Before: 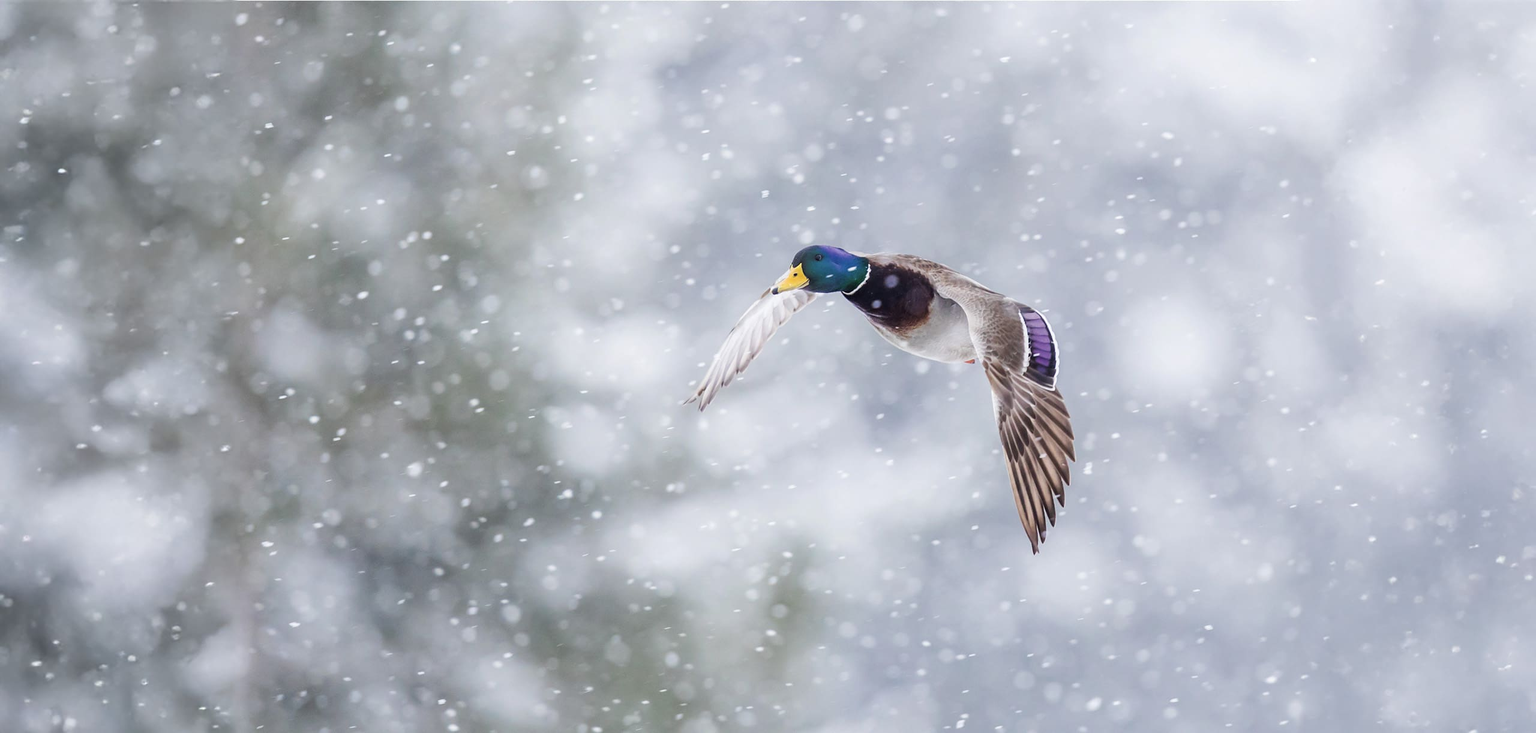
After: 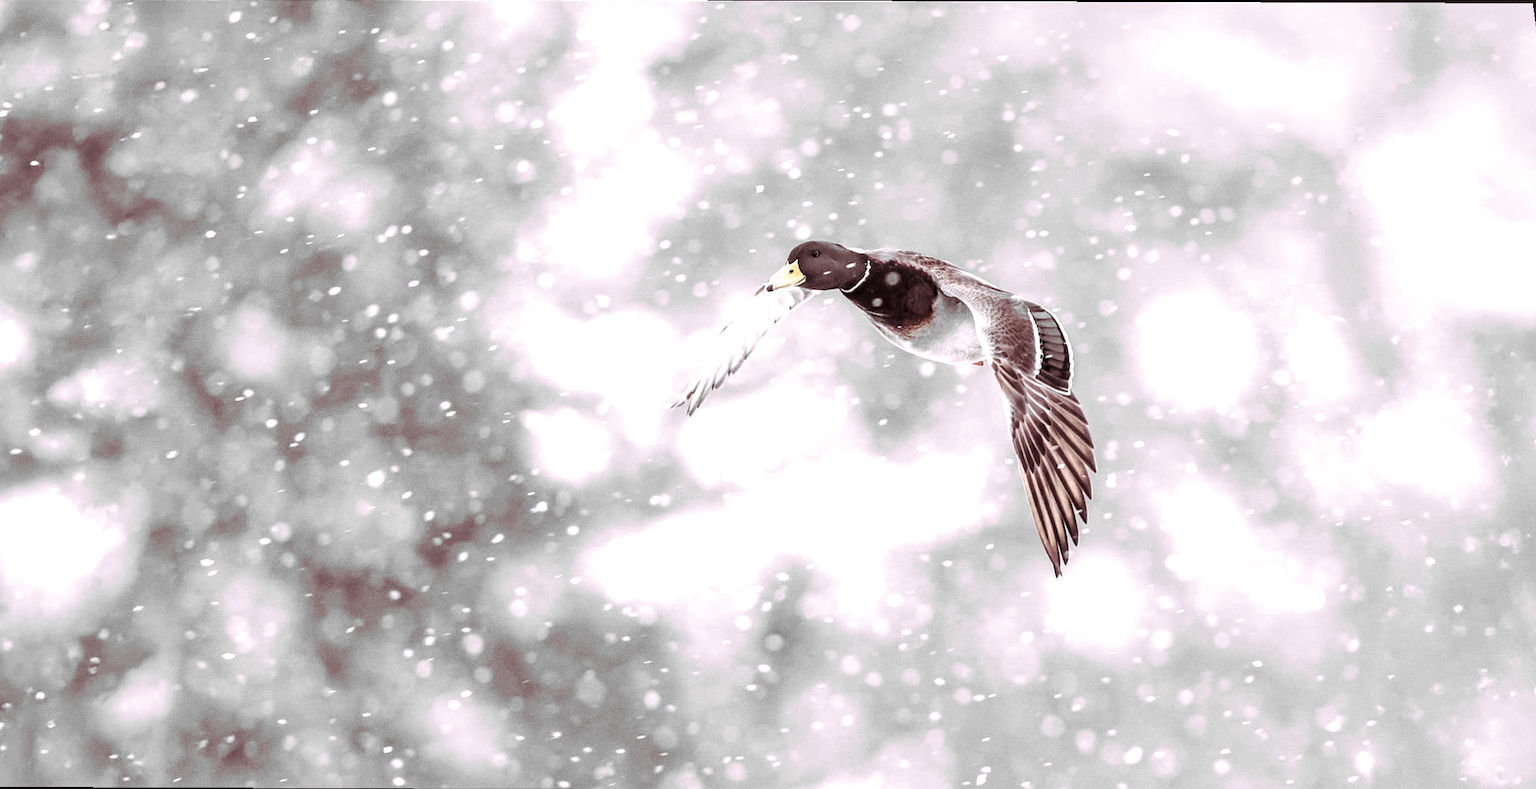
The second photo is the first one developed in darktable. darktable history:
split-toning: highlights › hue 298.8°, highlights › saturation 0.73, compress 41.76%
color zones: curves: ch0 [(0, 0.447) (0.184, 0.543) (0.323, 0.476) (0.429, 0.445) (0.571, 0.443) (0.714, 0.451) (0.857, 0.452) (1, 0.447)]; ch1 [(0, 0.464) (0.176, 0.46) (0.287, 0.177) (0.429, 0.002) (0.571, 0) (0.714, 0) (0.857, 0) (1, 0.464)], mix 20%
local contrast: detail 150%
shadows and highlights: shadows 25, highlights -25
contrast brightness saturation: brightness 0.15
rotate and perspective: rotation 0.215°, lens shift (vertical) -0.139, crop left 0.069, crop right 0.939, crop top 0.002, crop bottom 0.996
tone equalizer: -8 EV -0.75 EV, -7 EV -0.7 EV, -6 EV -0.6 EV, -5 EV -0.4 EV, -3 EV 0.4 EV, -2 EV 0.6 EV, -1 EV 0.7 EV, +0 EV 0.75 EV, edges refinement/feathering 500, mask exposure compensation -1.57 EV, preserve details no
grain: on, module defaults
